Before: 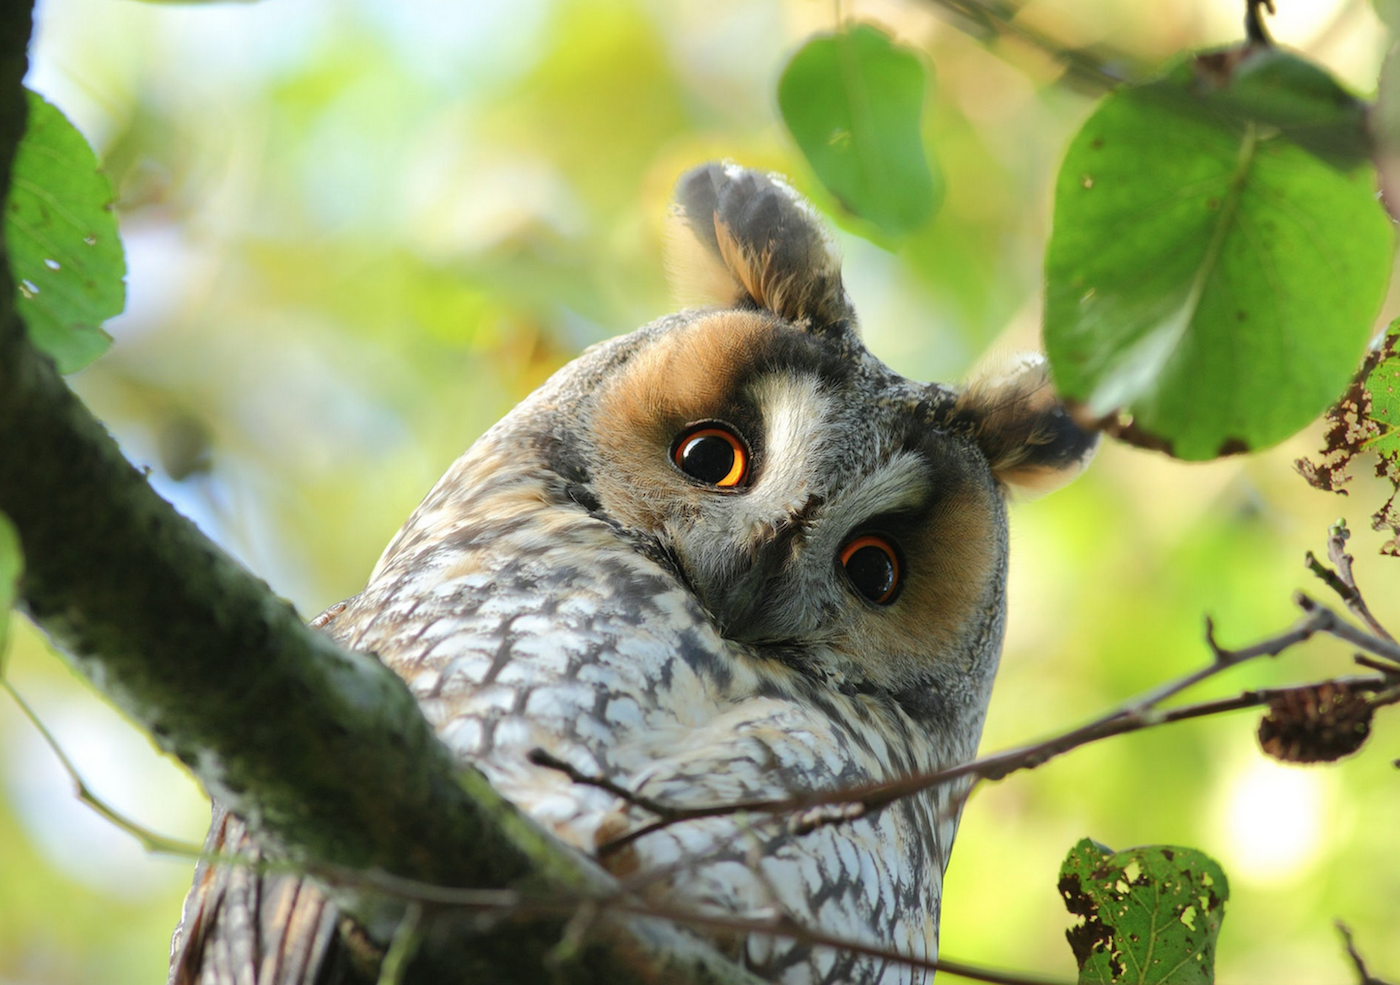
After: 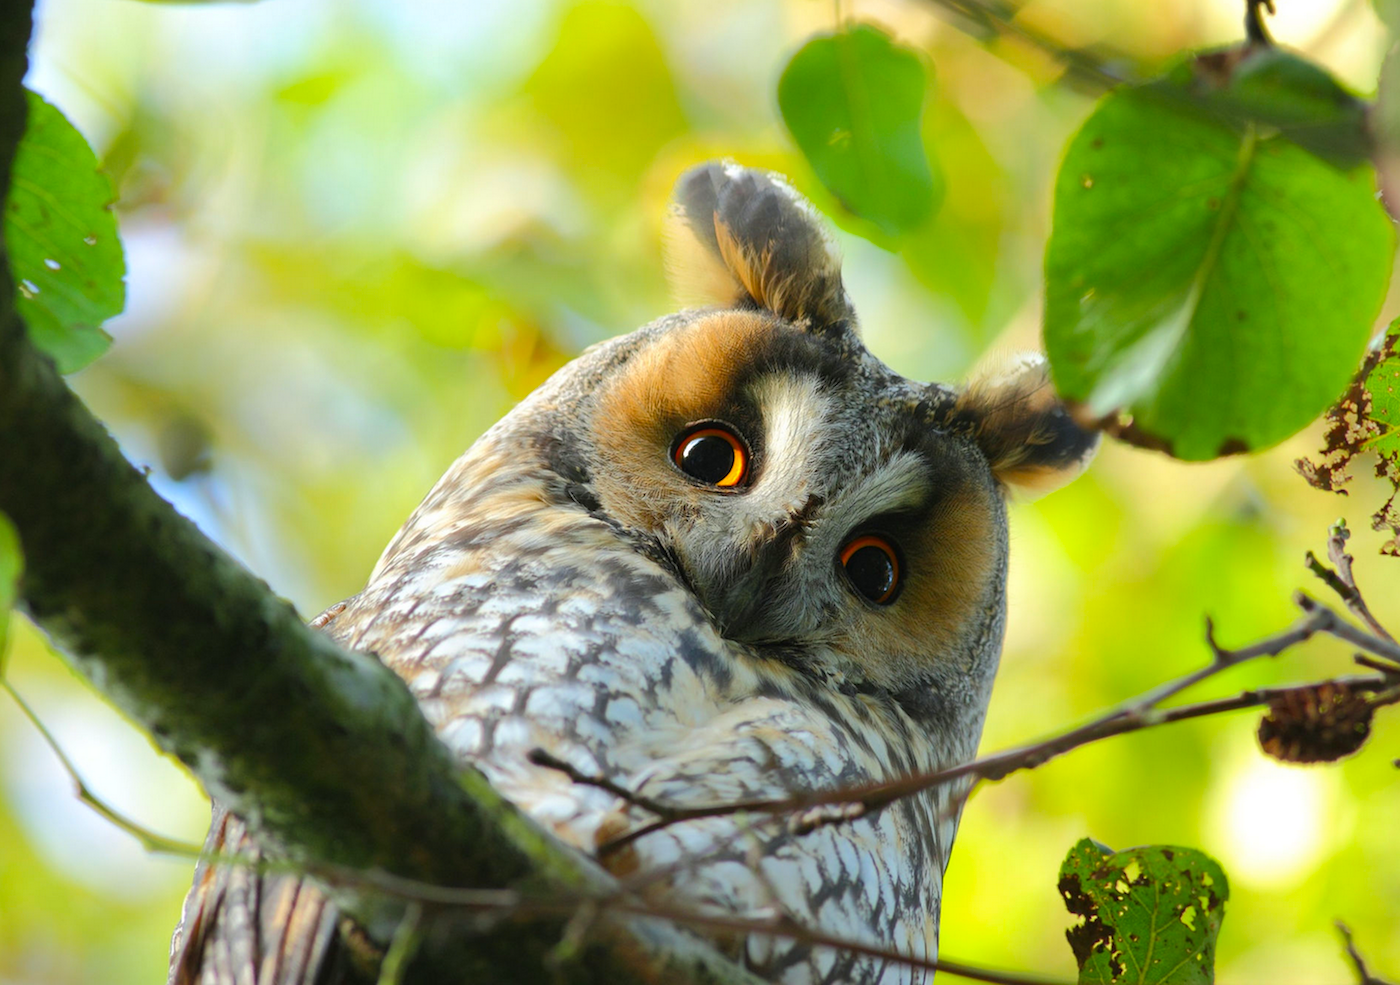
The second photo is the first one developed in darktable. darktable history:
color balance rgb: perceptual saturation grading › global saturation 20%, global vibrance 20%
sharpen: radius 5.325, amount 0.312, threshold 26.433
shadows and highlights: shadows 4.1, highlights -17.6, soften with gaussian
